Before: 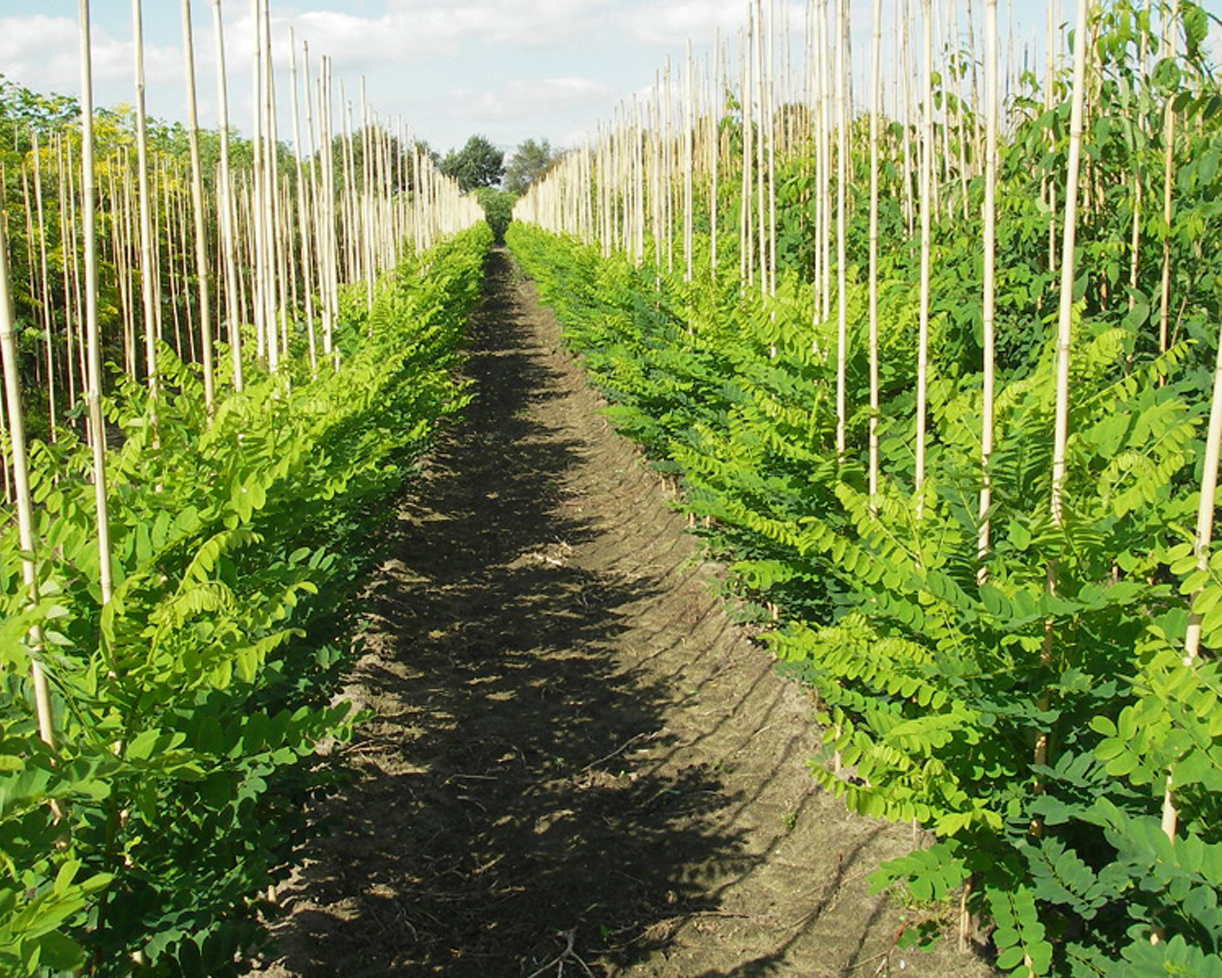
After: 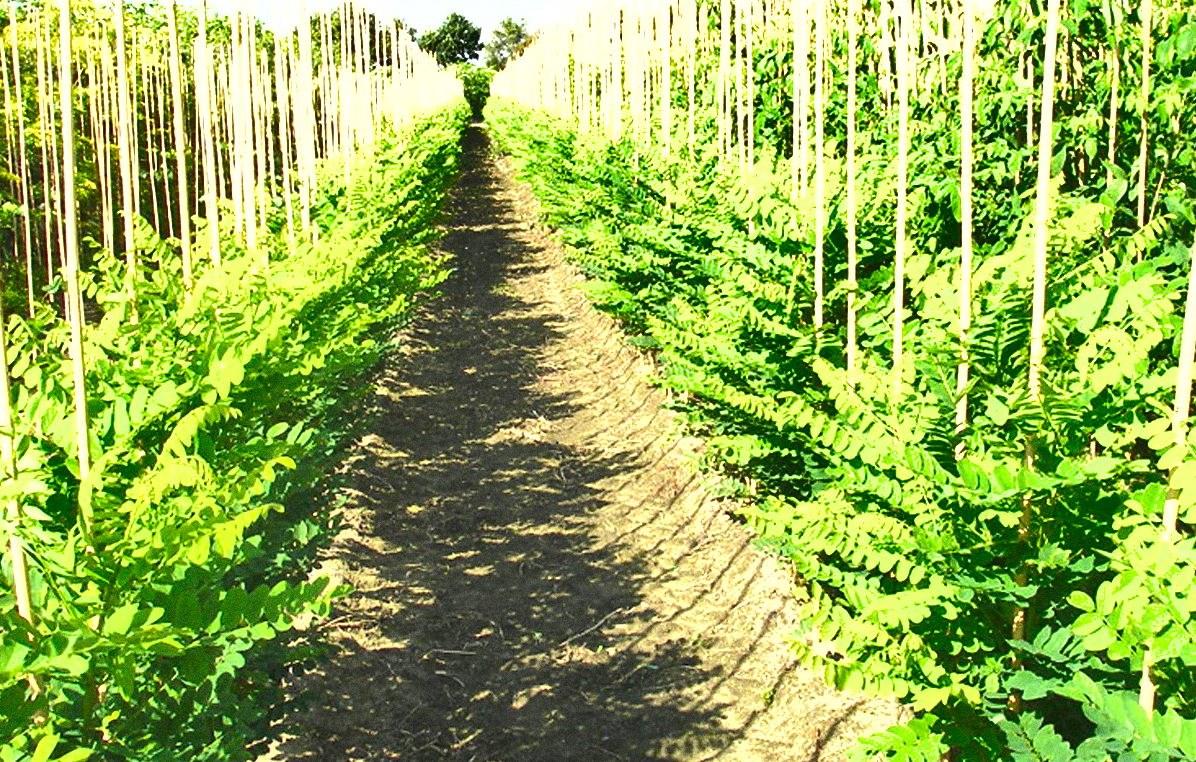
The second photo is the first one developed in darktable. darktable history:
tone equalizer: -7 EV 0.18 EV, -6 EV 0.12 EV, -5 EV 0.08 EV, -4 EV 0.04 EV, -2 EV -0.02 EV, -1 EV -0.04 EV, +0 EV -0.06 EV, luminance estimator HSV value / RGB max
color correction: saturation 1.11
crop and rotate: left 1.814%, top 12.818%, right 0.25%, bottom 9.225%
white balance: emerald 1
shadows and highlights: radius 108.52, shadows 23.73, highlights -59.32, low approximation 0.01, soften with gaussian
exposure: black level correction 0, exposure 1.5 EV, compensate exposure bias true, compensate highlight preservation false
grain: coarseness 8.68 ISO, strength 31.94%
